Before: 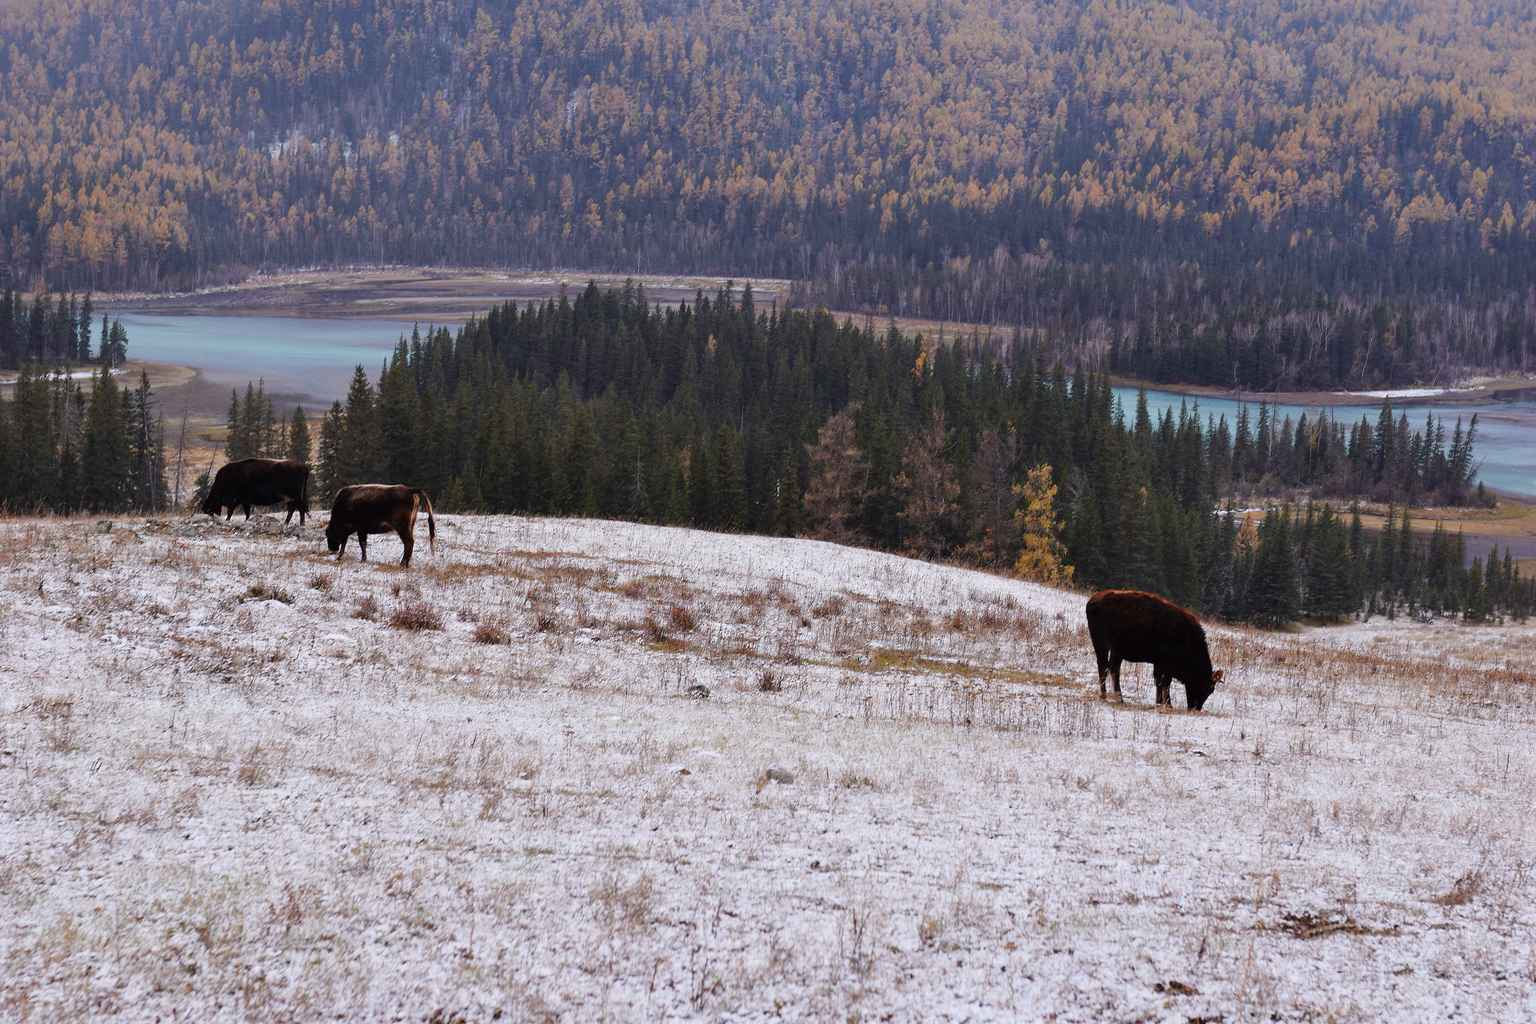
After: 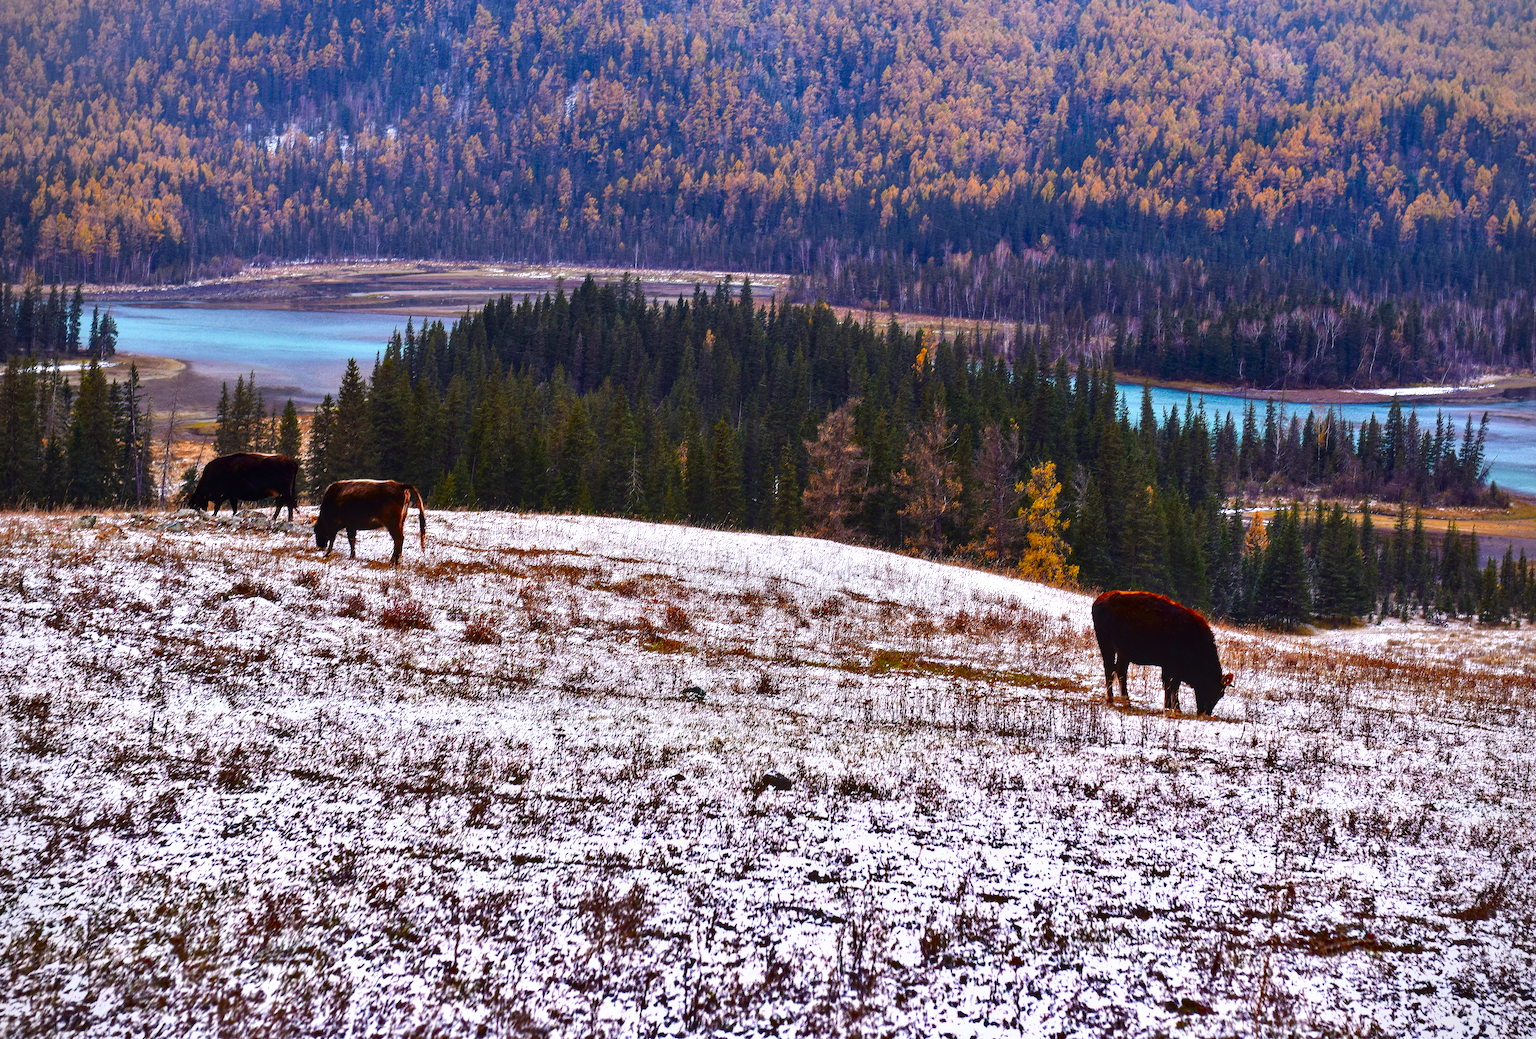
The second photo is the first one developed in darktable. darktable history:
shadows and highlights: shadows 19.13, highlights -83.41, soften with gaussian
rotate and perspective: rotation 0.226°, lens shift (vertical) -0.042, crop left 0.023, crop right 0.982, crop top 0.006, crop bottom 0.994
color balance rgb: linear chroma grading › global chroma 15%, perceptual saturation grading › global saturation 30%
vignetting: fall-off start 91.19%
exposure: exposure 0.77 EV, compensate highlight preservation false
local contrast: on, module defaults
contrast brightness saturation: brightness -0.25, saturation 0.2
